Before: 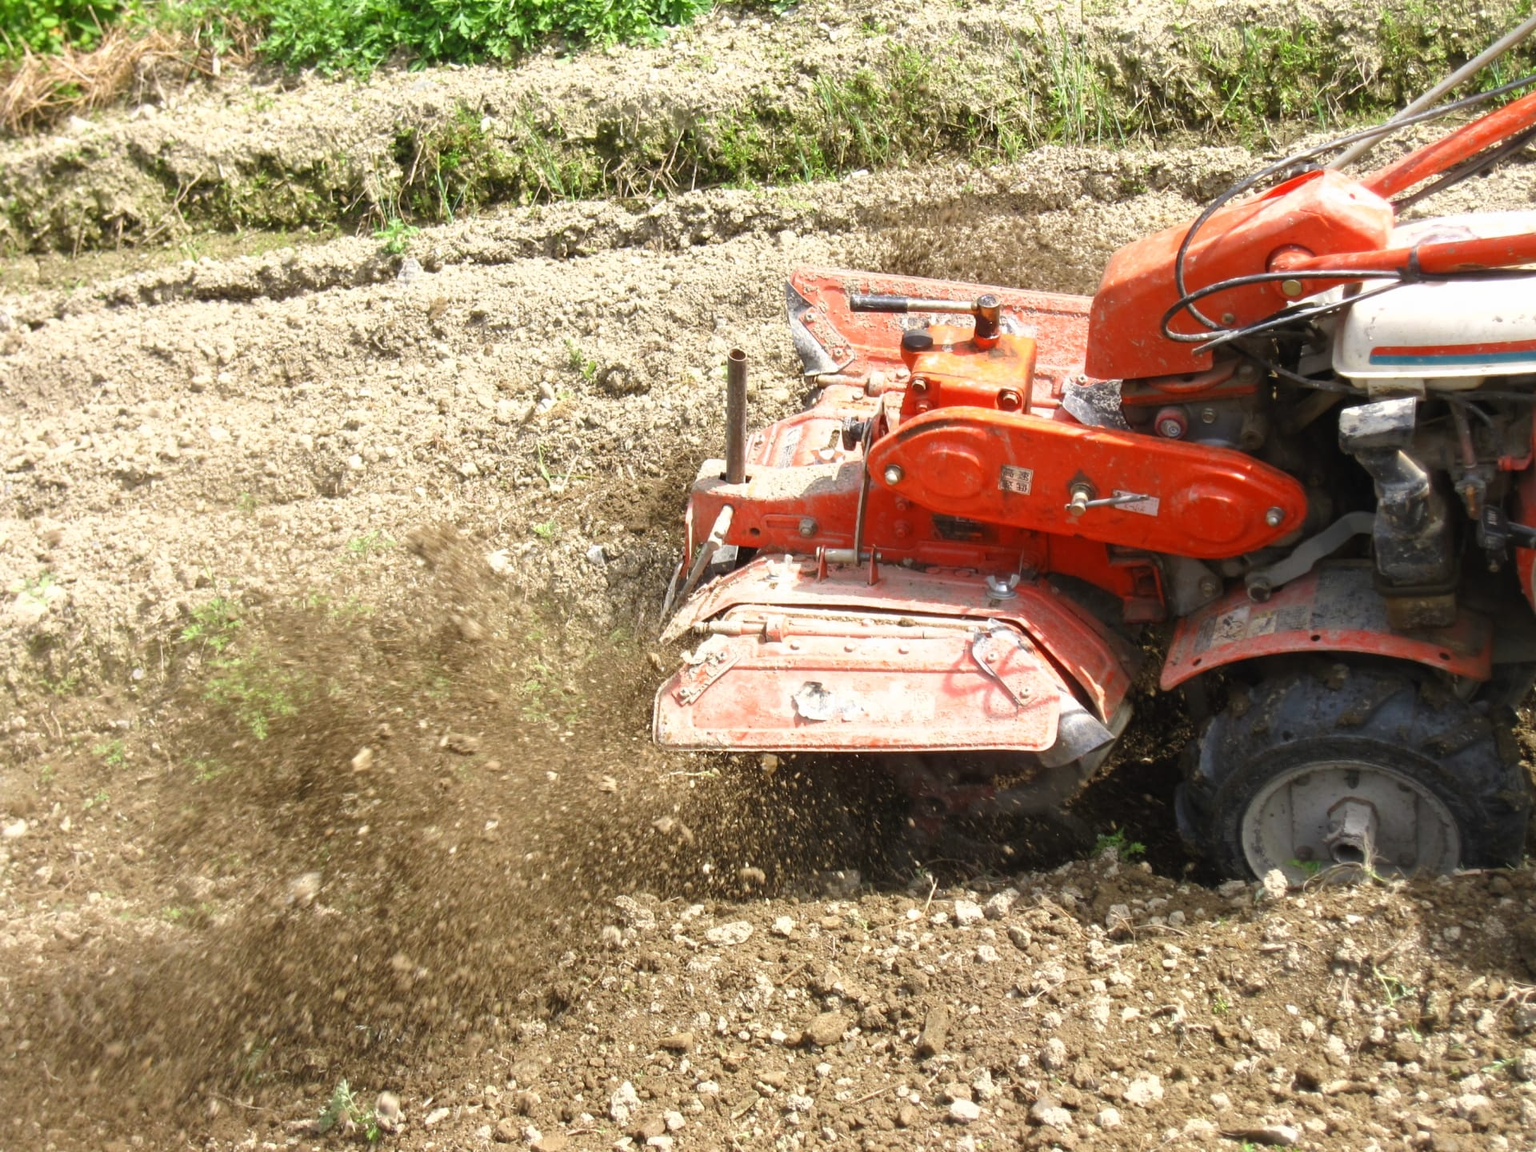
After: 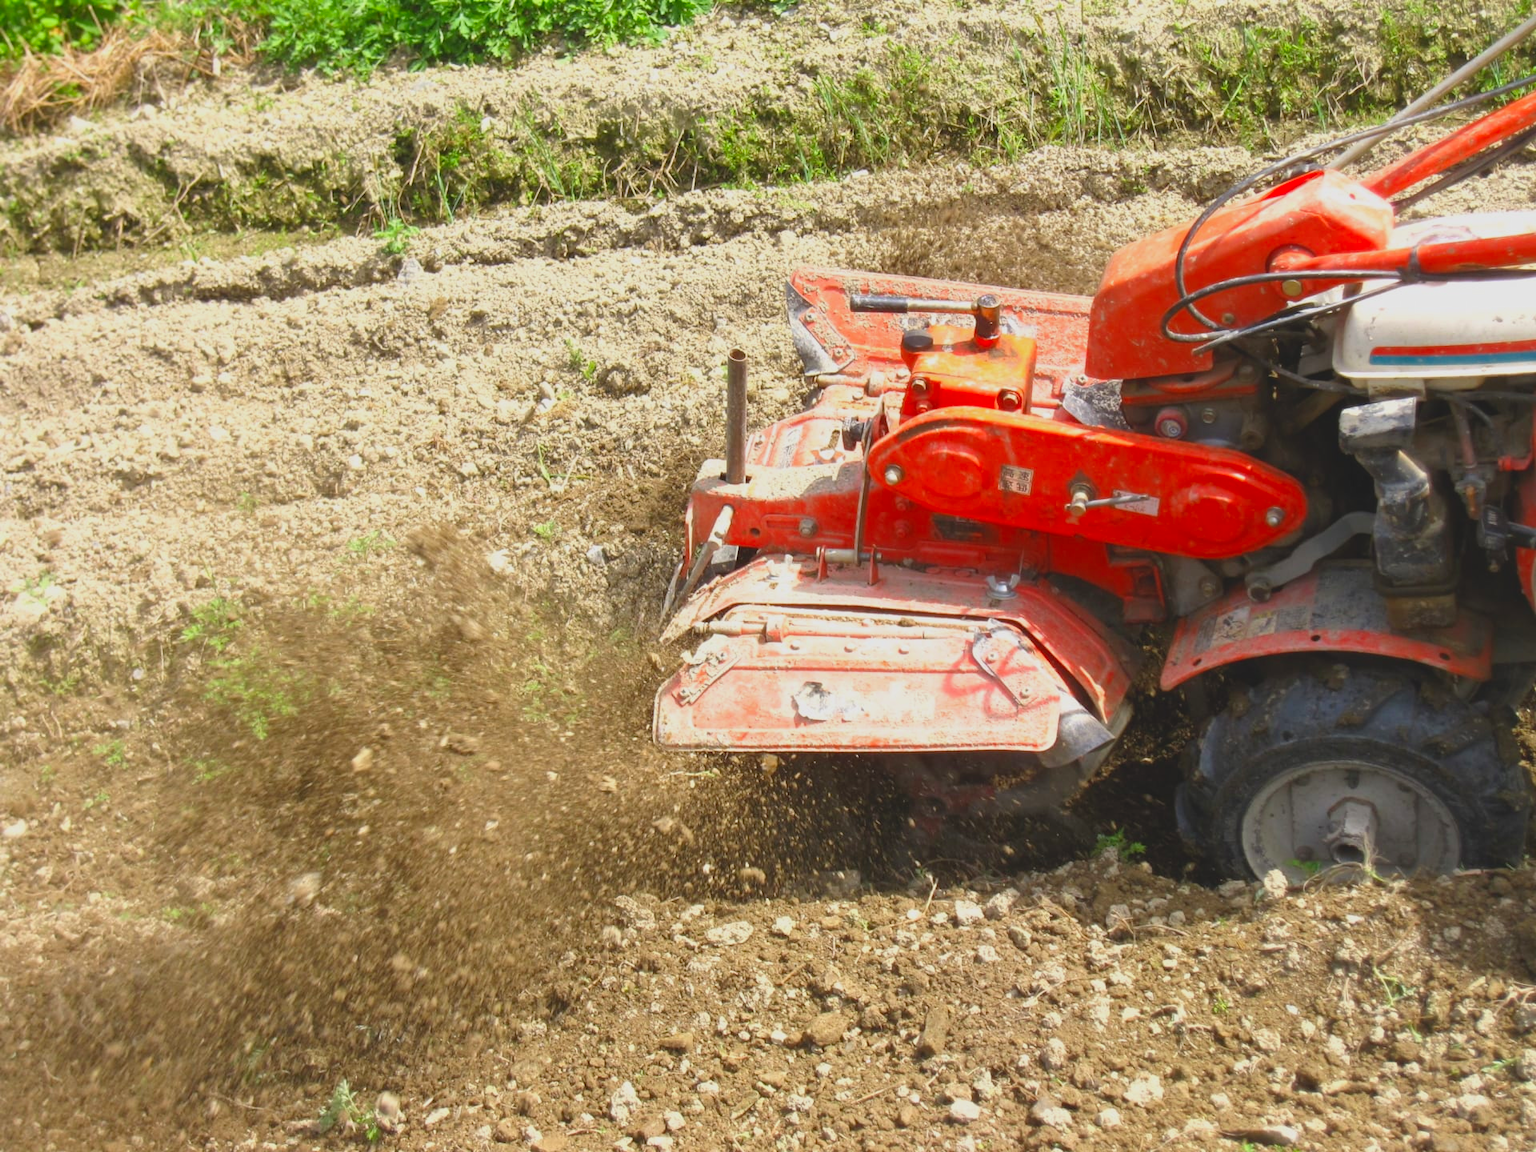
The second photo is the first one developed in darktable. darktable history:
contrast brightness saturation: contrast -0.179, saturation 0.19
